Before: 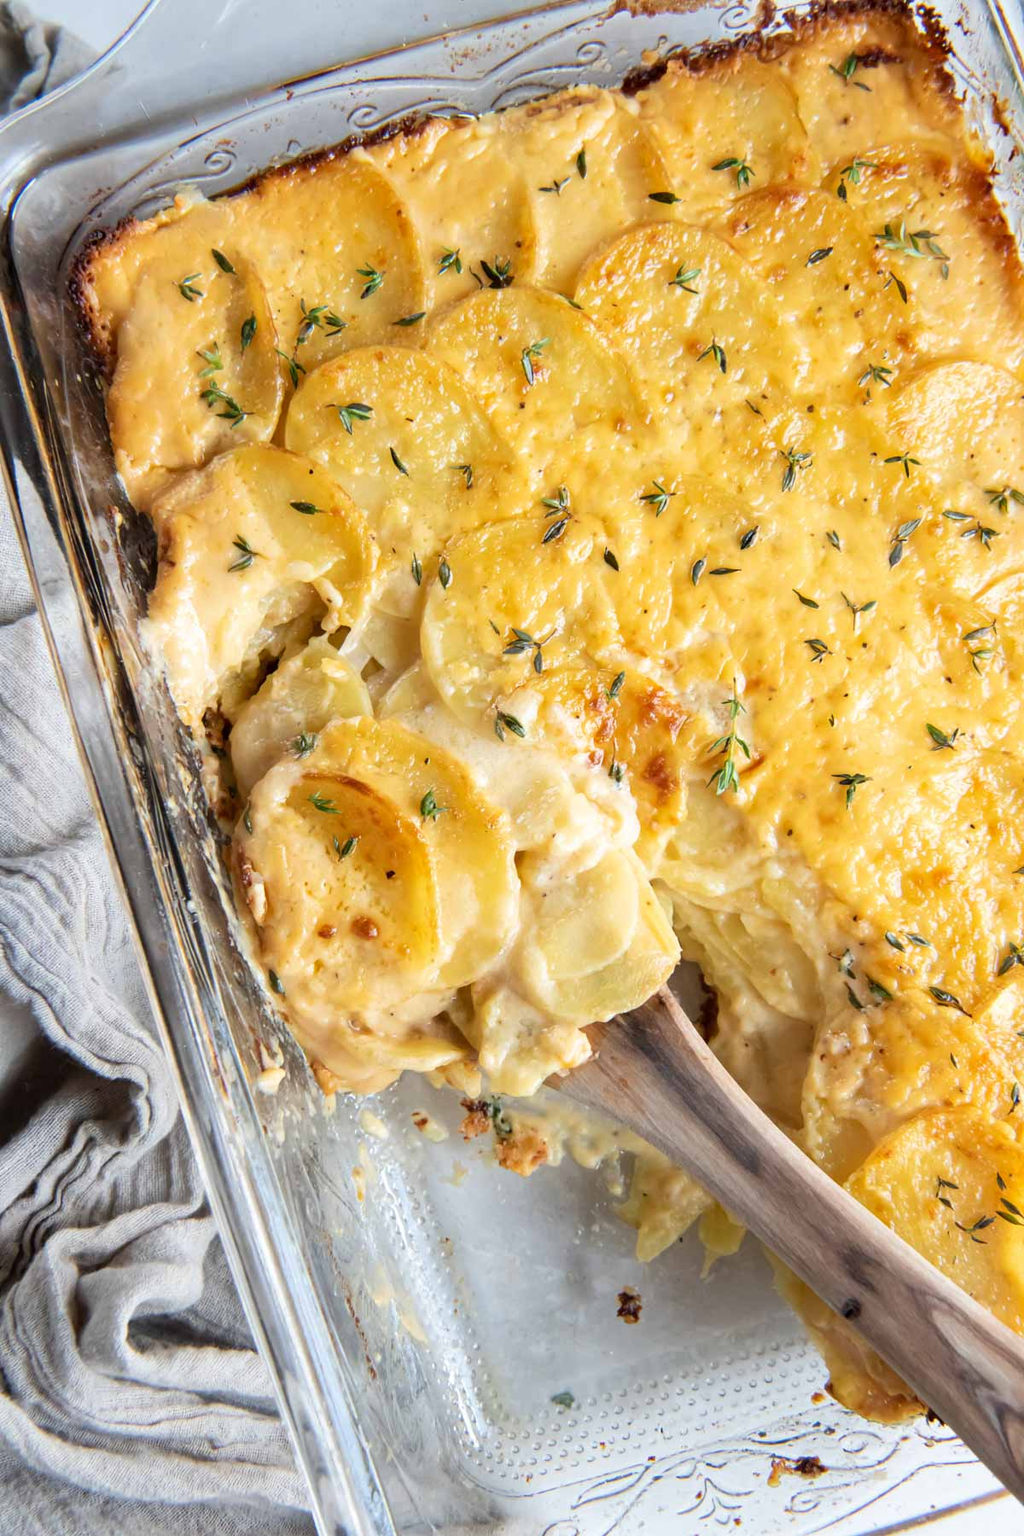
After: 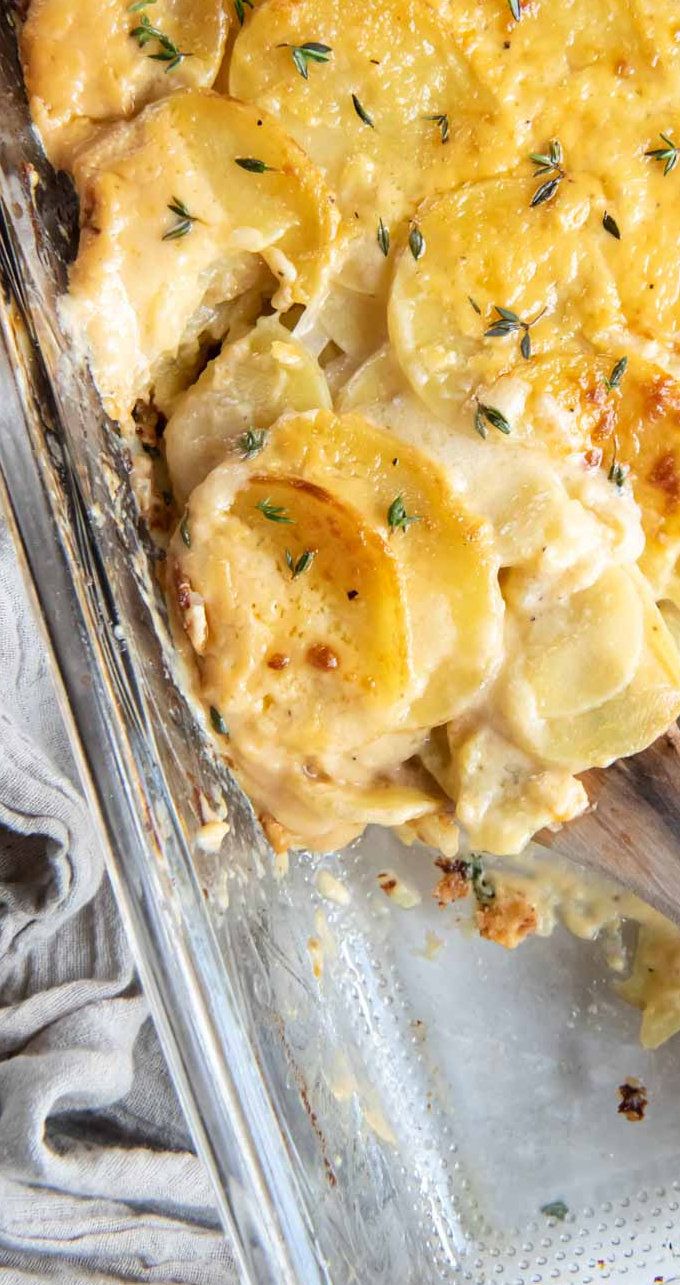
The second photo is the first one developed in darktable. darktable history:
crop: left 8.801%, top 23.919%, right 34.463%, bottom 4.642%
